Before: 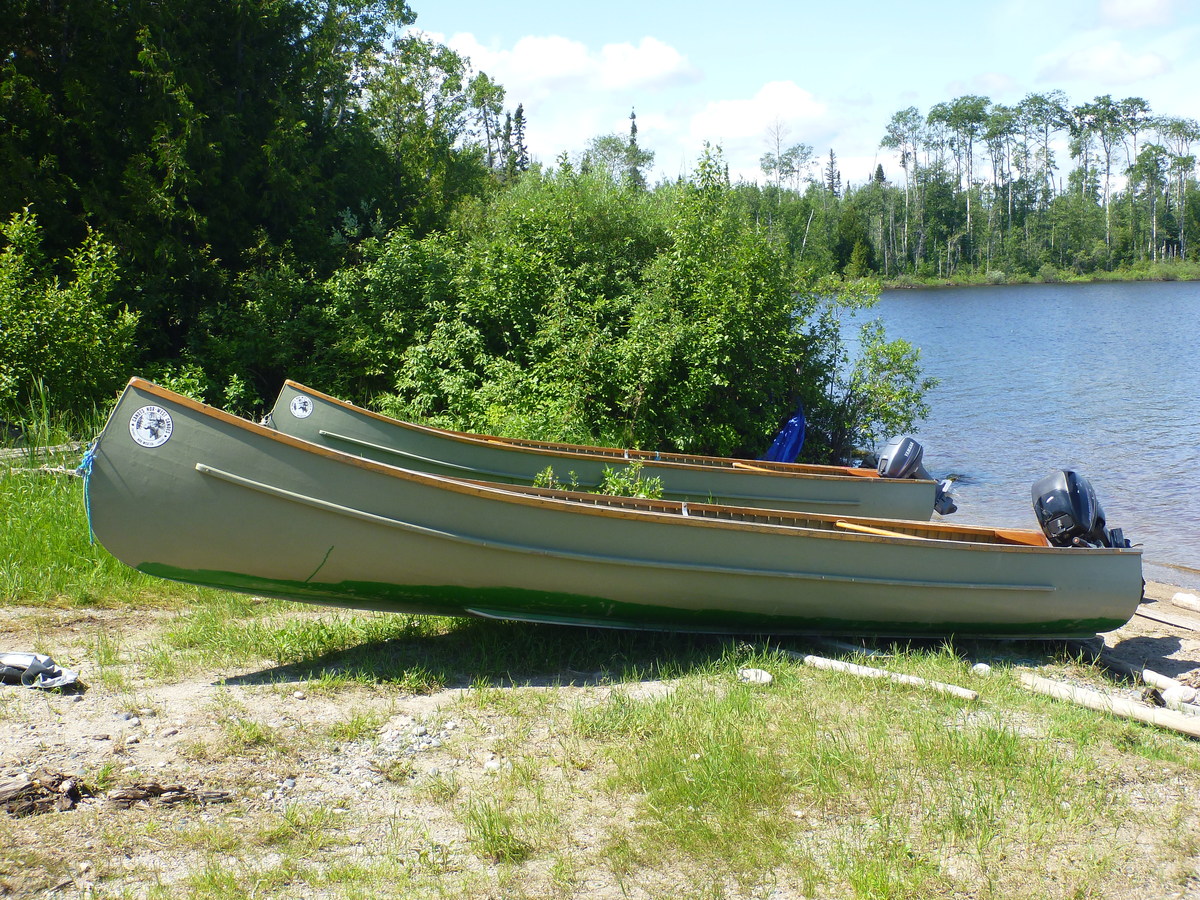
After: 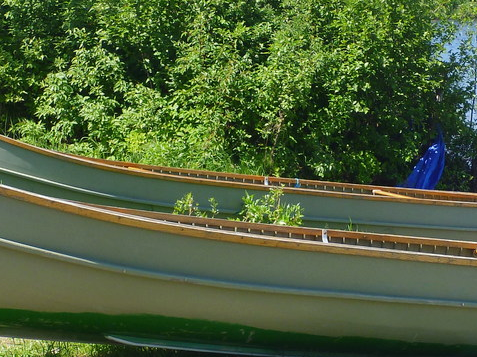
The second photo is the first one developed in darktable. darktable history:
crop: left 30.054%, top 30.437%, right 30.118%, bottom 29.88%
base curve: curves: ch0 [(0, 0) (0.235, 0.266) (0.503, 0.496) (0.786, 0.72) (1, 1)]
